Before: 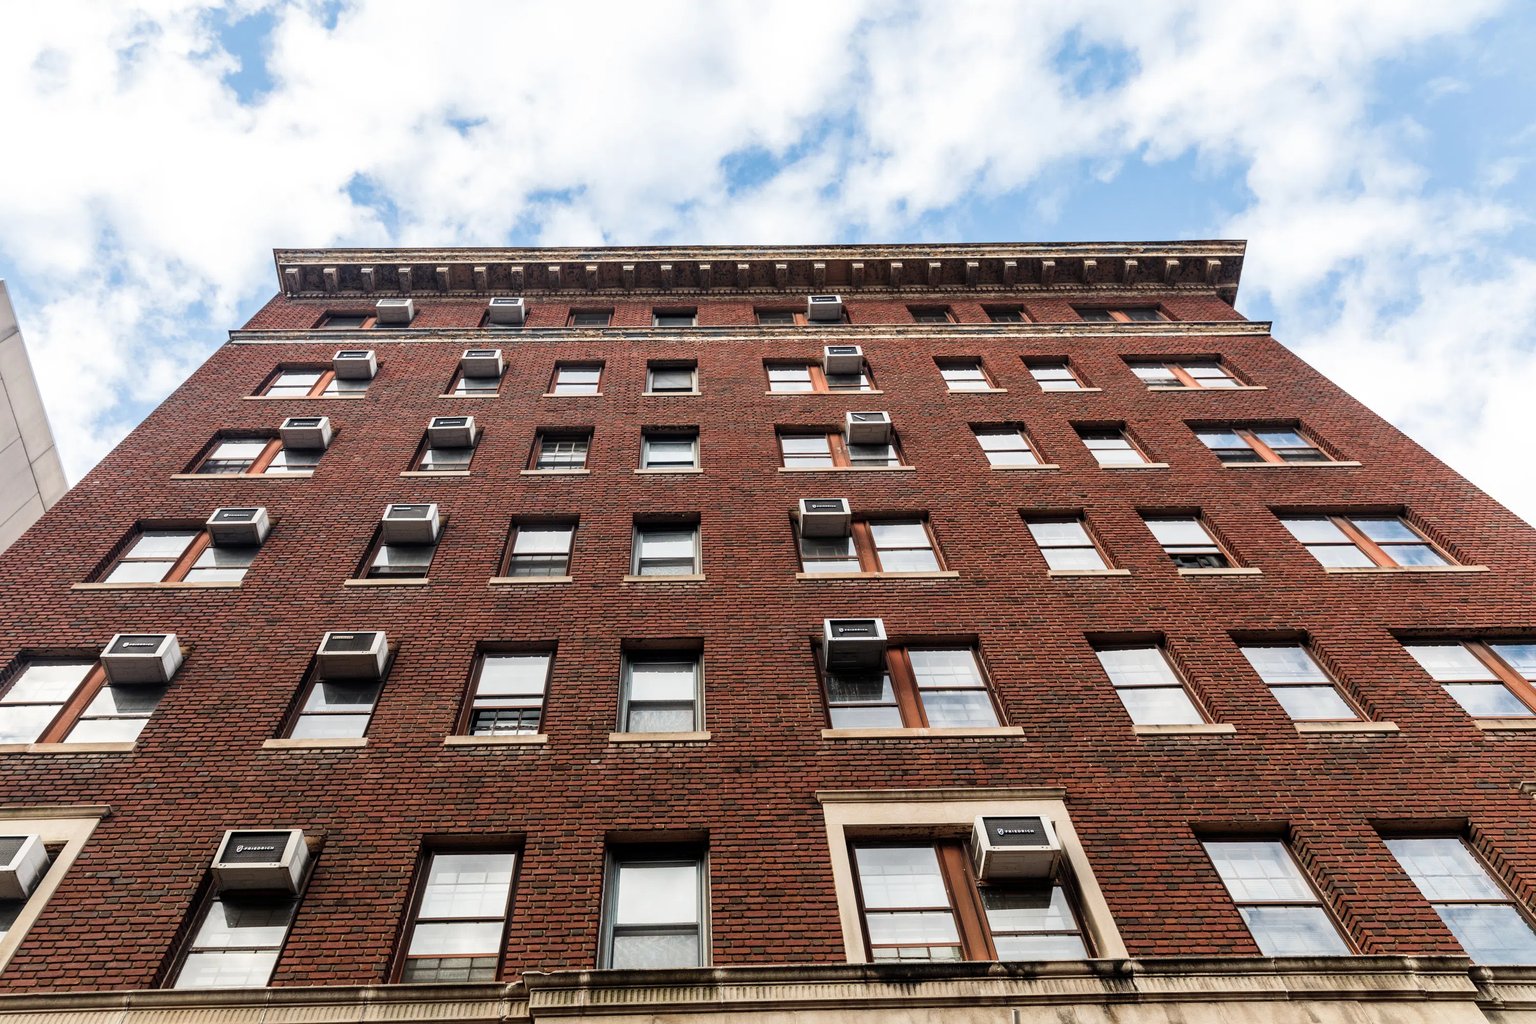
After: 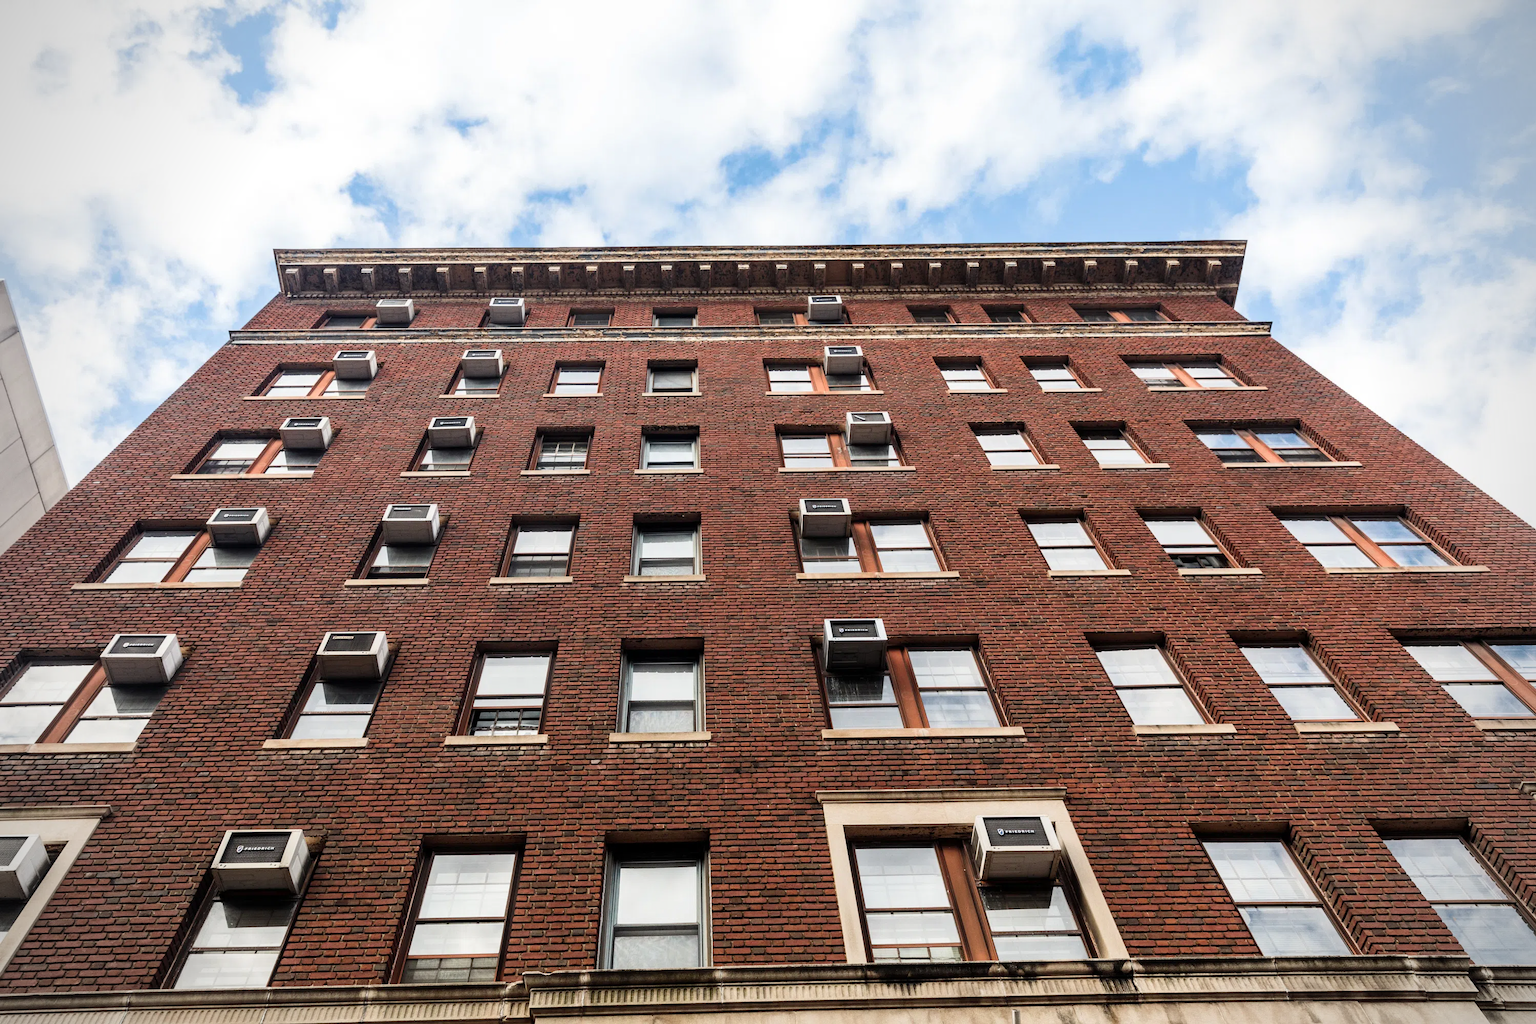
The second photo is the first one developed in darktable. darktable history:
color correction: highlights a* -0.109, highlights b* 0.1
base curve: curves: ch0 [(0, 0) (0.472, 0.508) (1, 1)]
vignetting: unbound false
